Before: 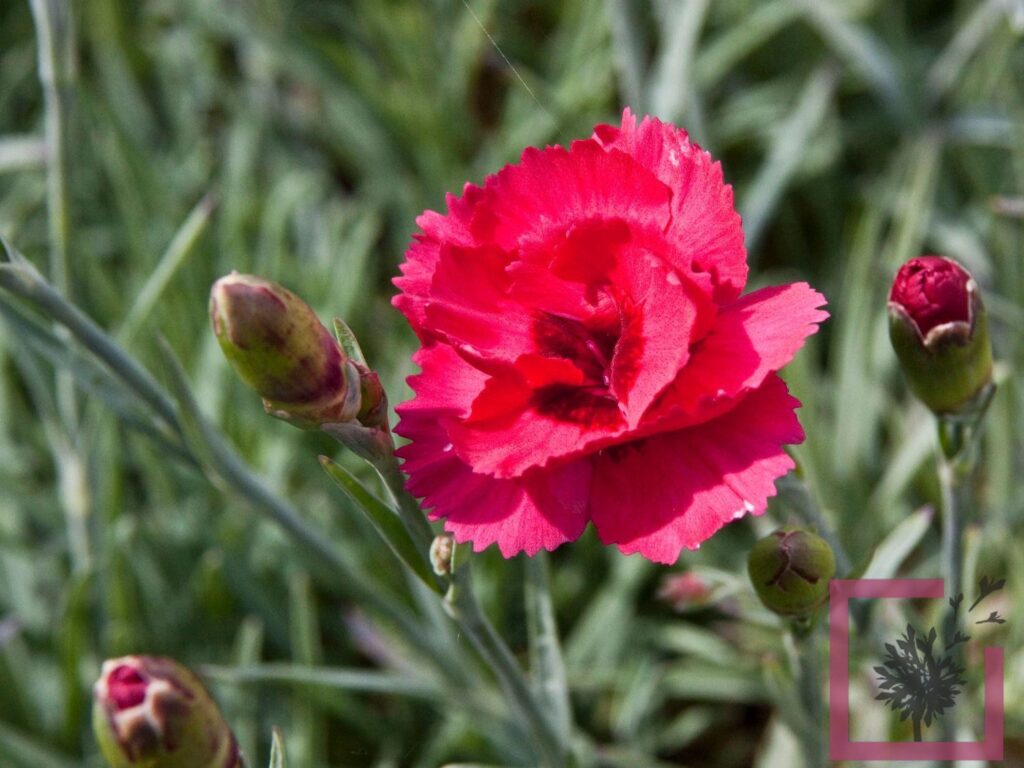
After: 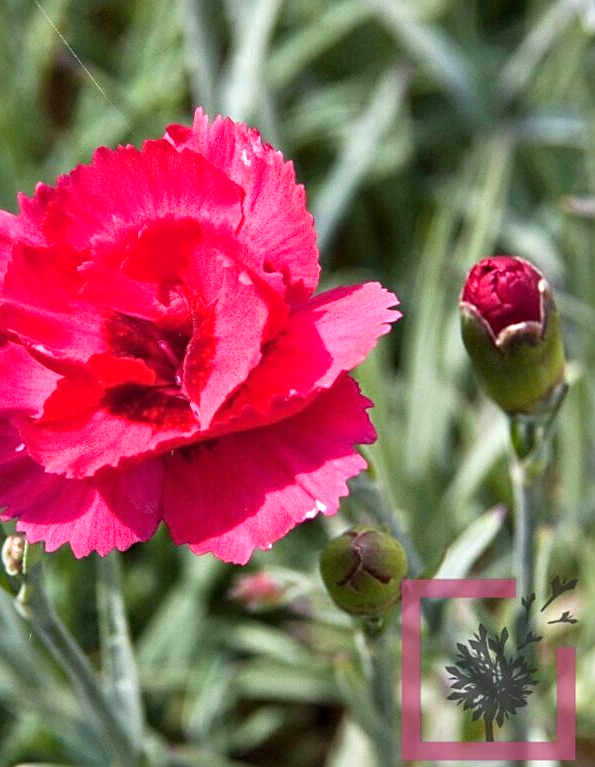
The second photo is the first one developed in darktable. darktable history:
crop: left 41.835%
shadows and highlights: low approximation 0.01, soften with gaussian
sharpen: on, module defaults
exposure: exposure 0.561 EV, compensate highlight preservation false
